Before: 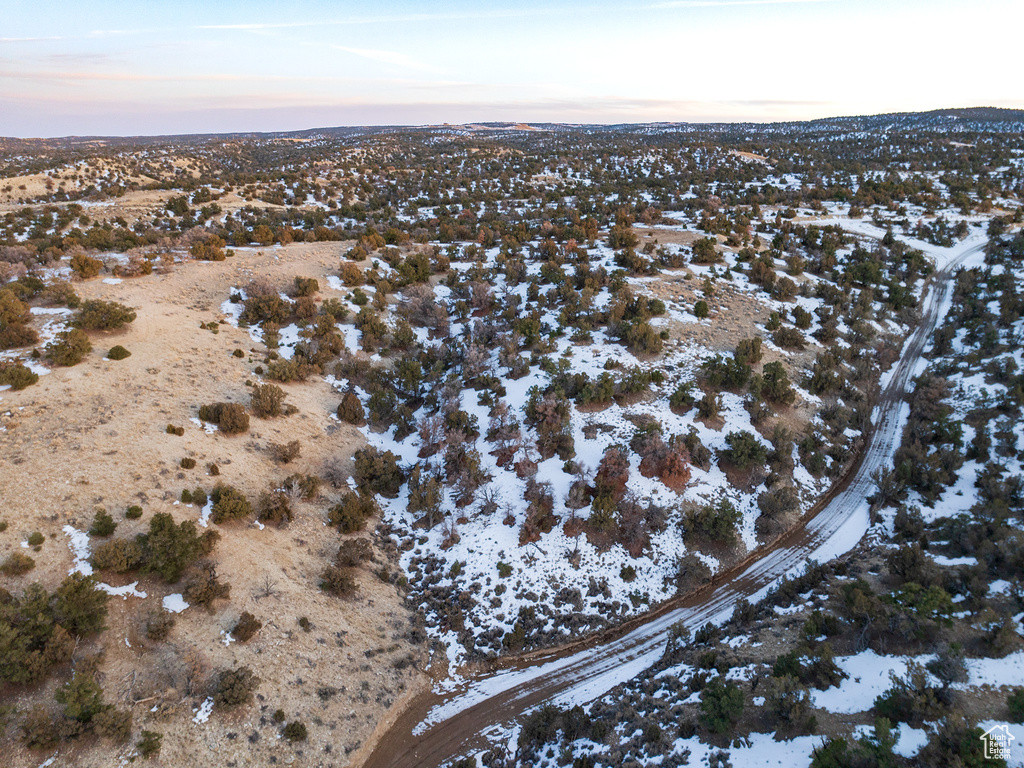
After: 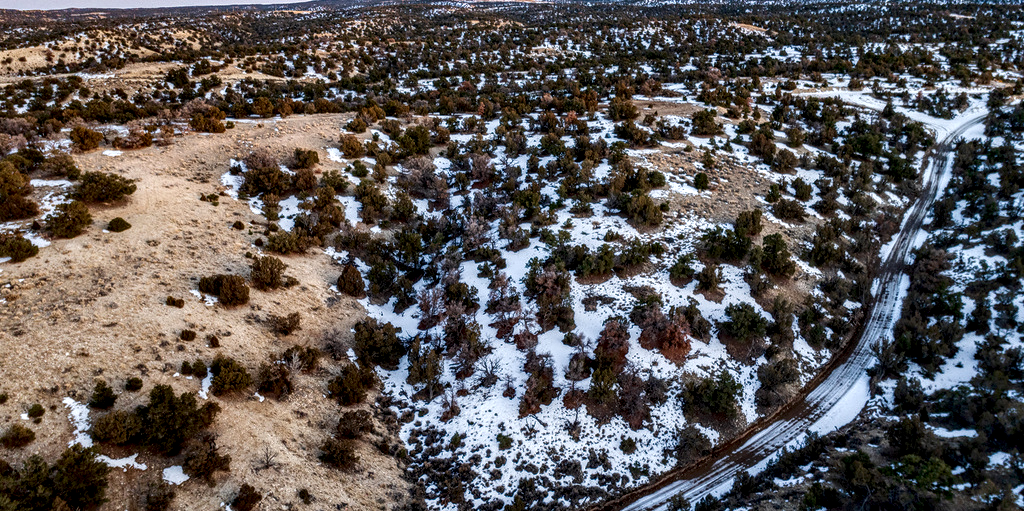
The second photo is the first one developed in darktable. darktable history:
crop: top 16.727%, bottom 16.727%
contrast brightness saturation: brightness -0.2, saturation 0.08
local contrast: highlights 19%, detail 186%
